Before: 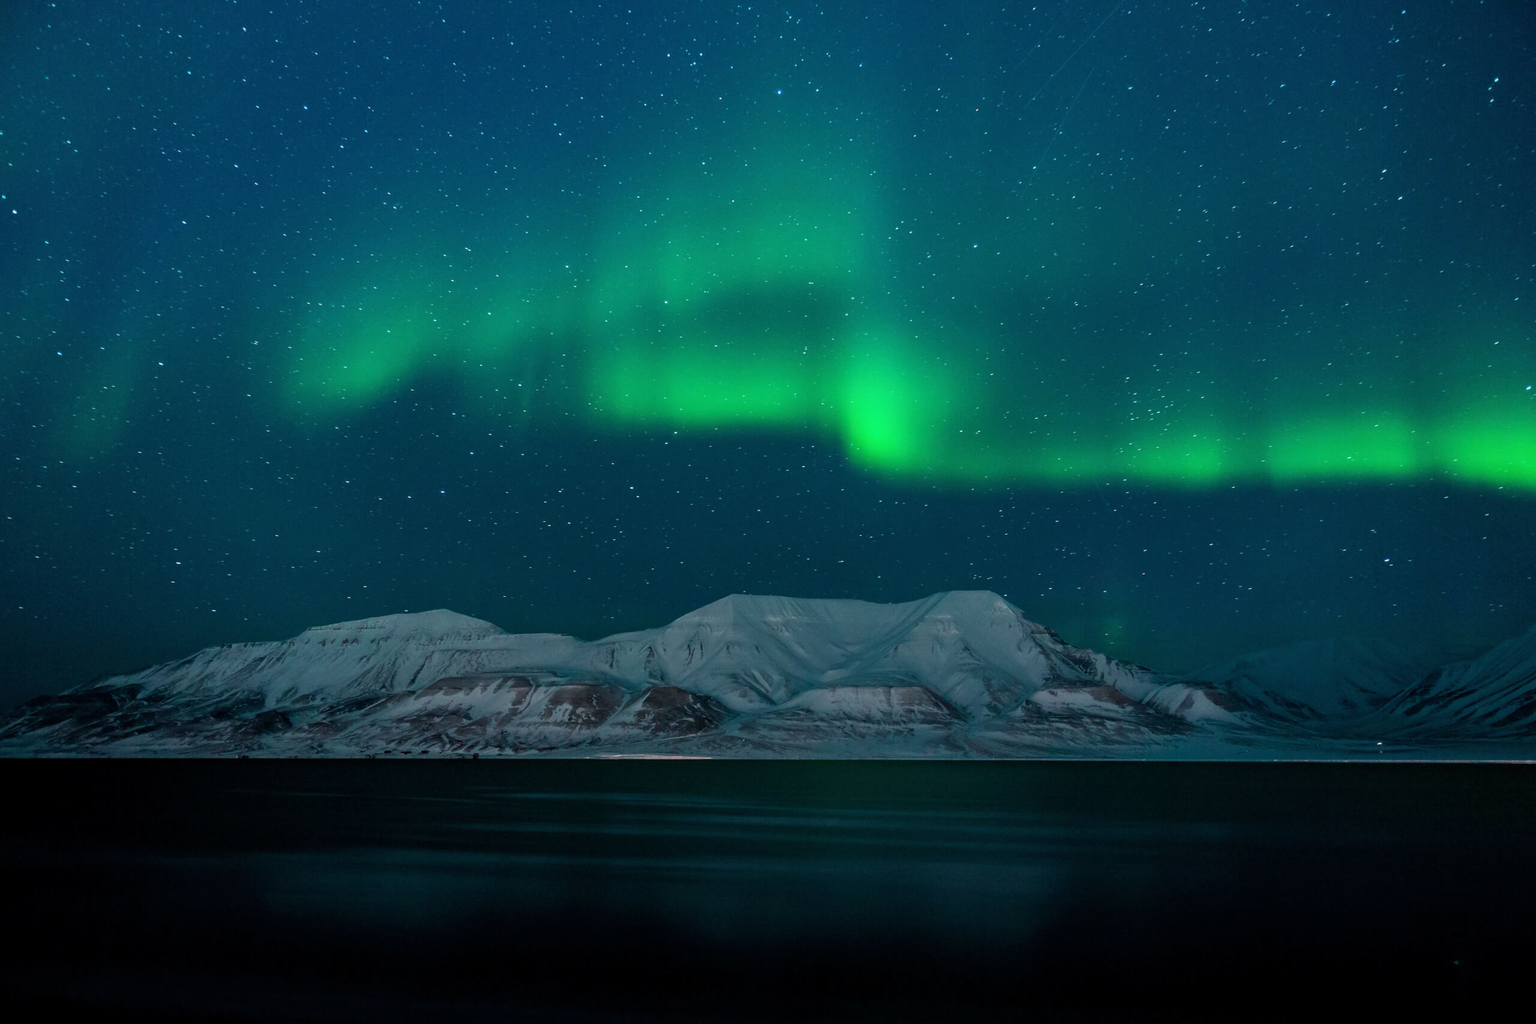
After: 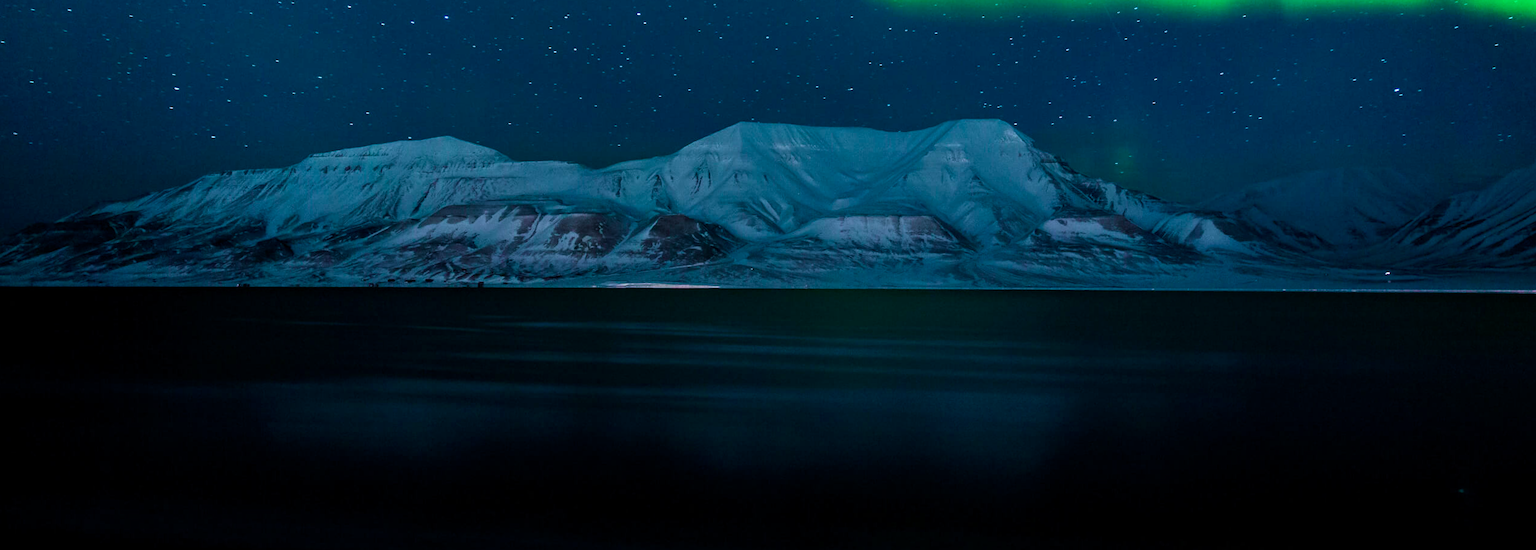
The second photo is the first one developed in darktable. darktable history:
velvia: on, module defaults
white balance: red 0.931, blue 1.11
crop and rotate: top 46.237%
color balance rgb: perceptual saturation grading › global saturation 20%, perceptual saturation grading › highlights -25%, perceptual saturation grading › shadows 50%
tone equalizer: -8 EV -0.417 EV, -7 EV -0.389 EV, -6 EV -0.333 EV, -5 EV -0.222 EV, -3 EV 0.222 EV, -2 EV 0.333 EV, -1 EV 0.389 EV, +0 EV 0.417 EV, edges refinement/feathering 500, mask exposure compensation -1.57 EV, preserve details no
bloom: size 5%, threshold 95%, strength 15%
rotate and perspective: rotation 0.174°, lens shift (vertical) 0.013, lens shift (horizontal) 0.019, shear 0.001, automatic cropping original format, crop left 0.007, crop right 0.991, crop top 0.016, crop bottom 0.997
